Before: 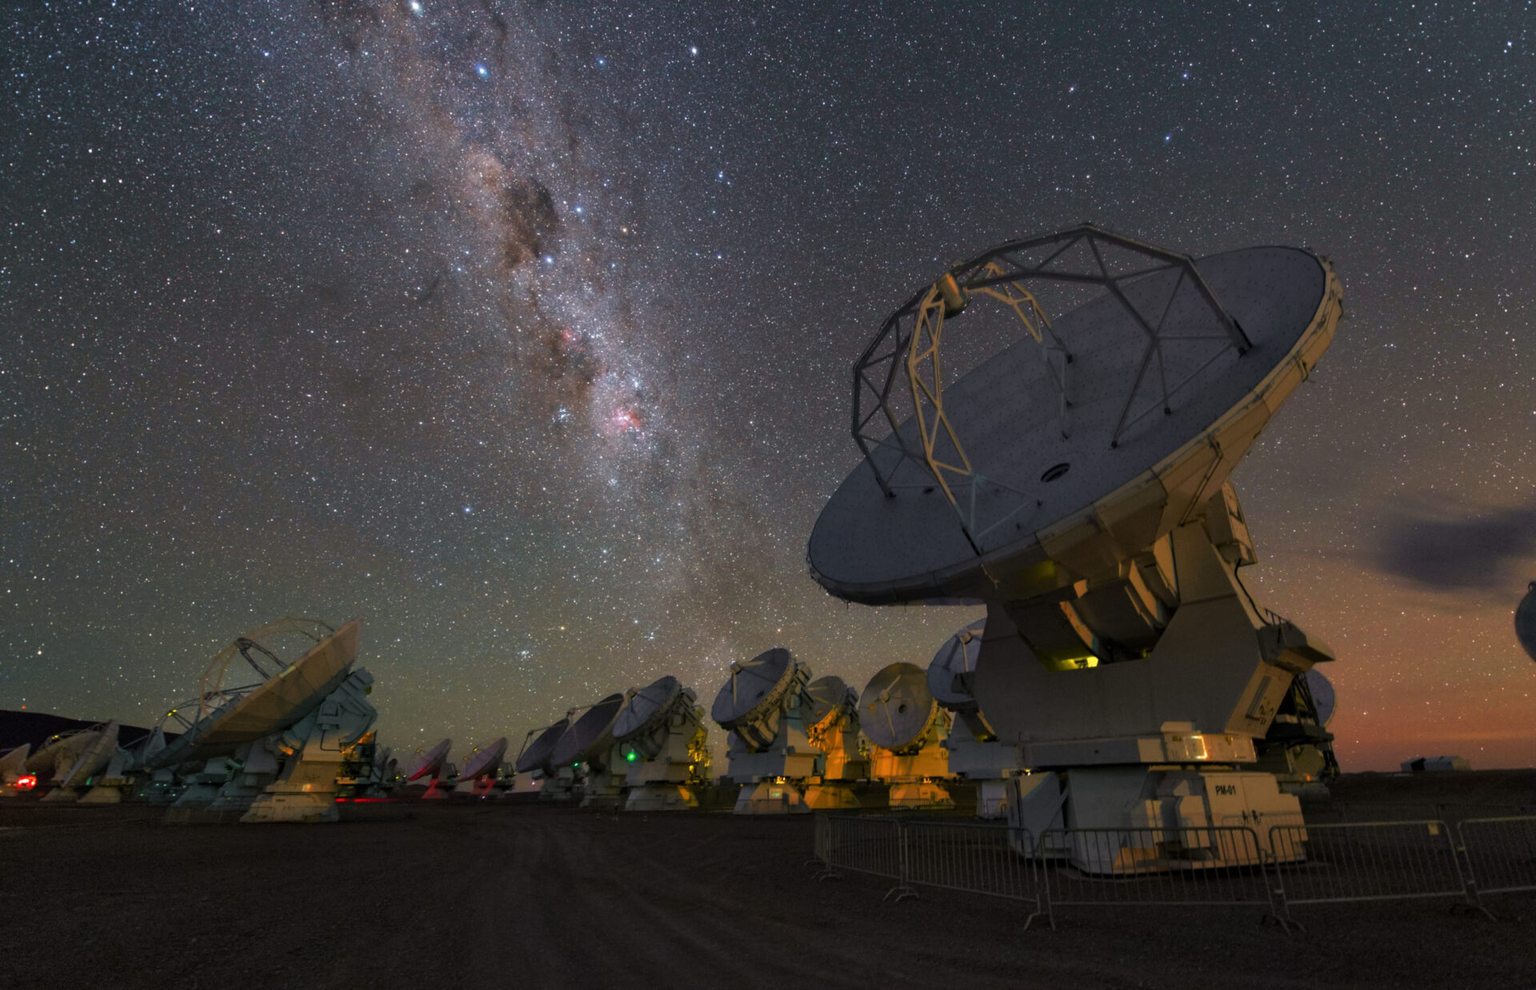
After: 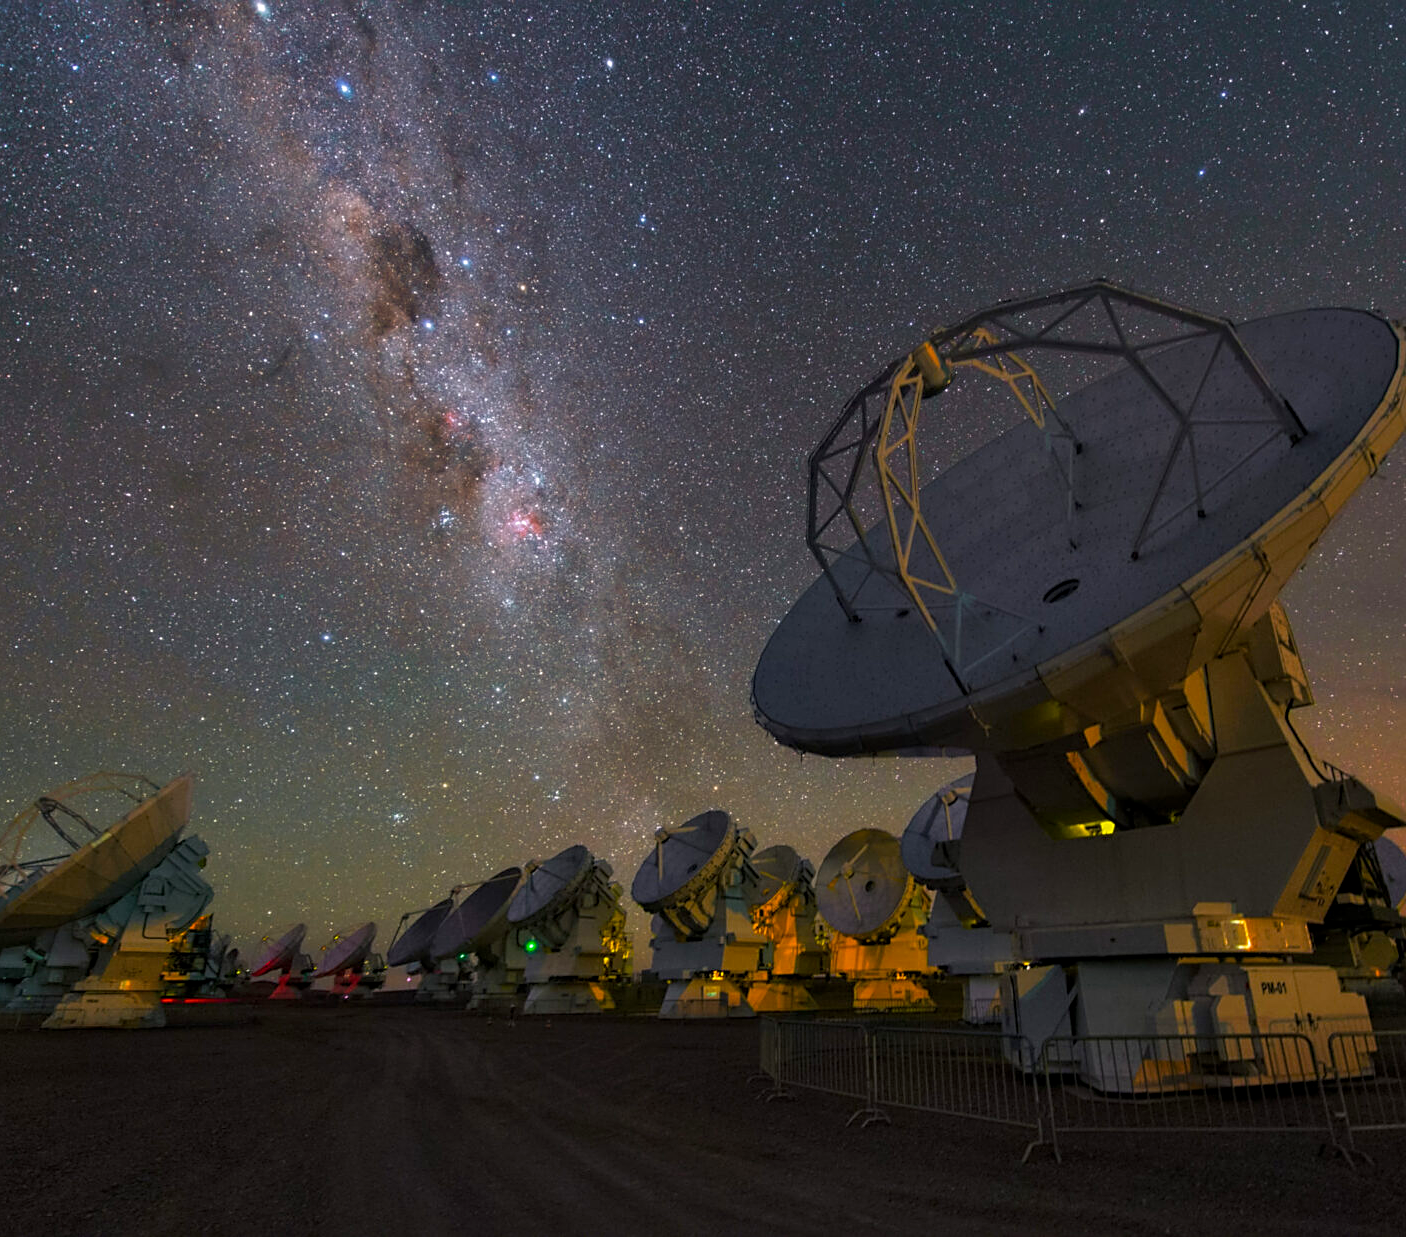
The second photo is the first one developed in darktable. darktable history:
color balance rgb: perceptual saturation grading › global saturation 20%, global vibrance 20%
local contrast: highlights 61%, shadows 106%, detail 107%, midtone range 0.529
crop: left 13.443%, right 13.31%
sharpen: on, module defaults
exposure: exposure -0.01 EV, compensate highlight preservation false
